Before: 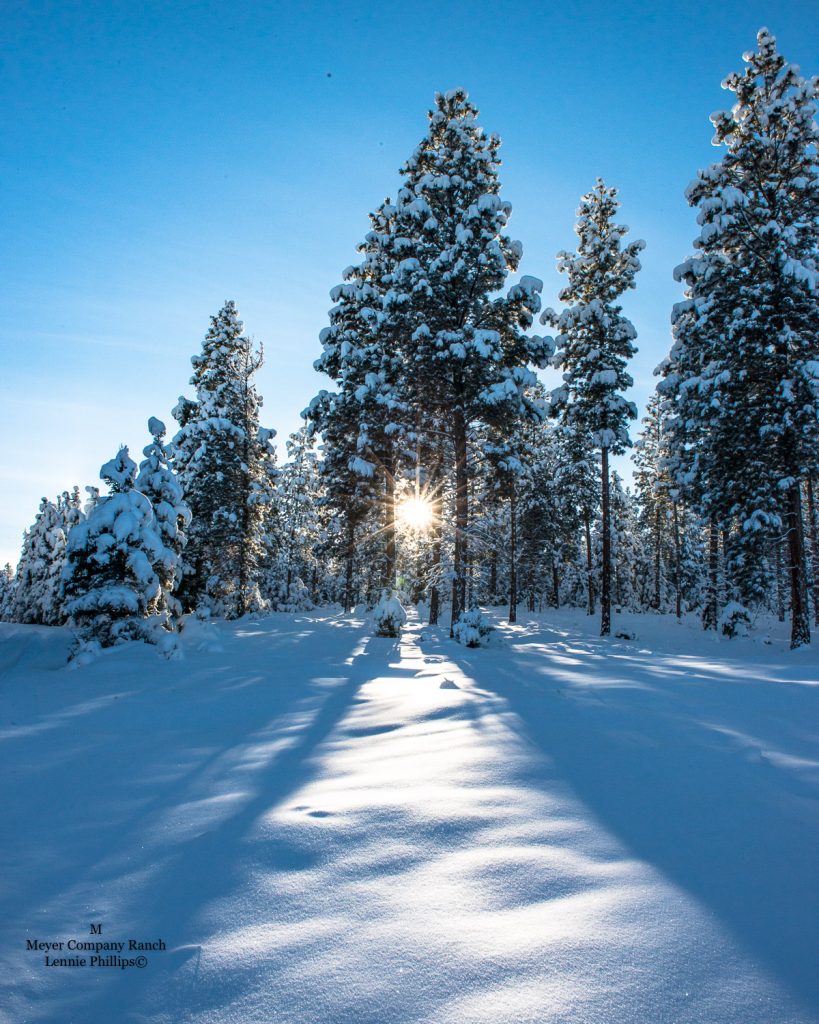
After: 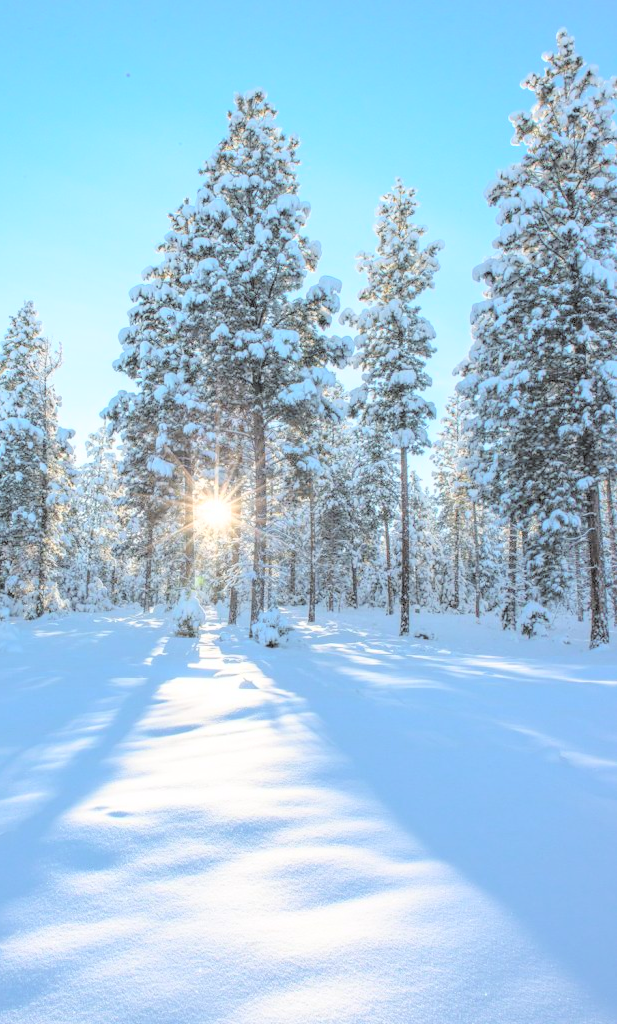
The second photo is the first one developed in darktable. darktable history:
crop and rotate: left 24.6%
contrast brightness saturation: brightness 1
